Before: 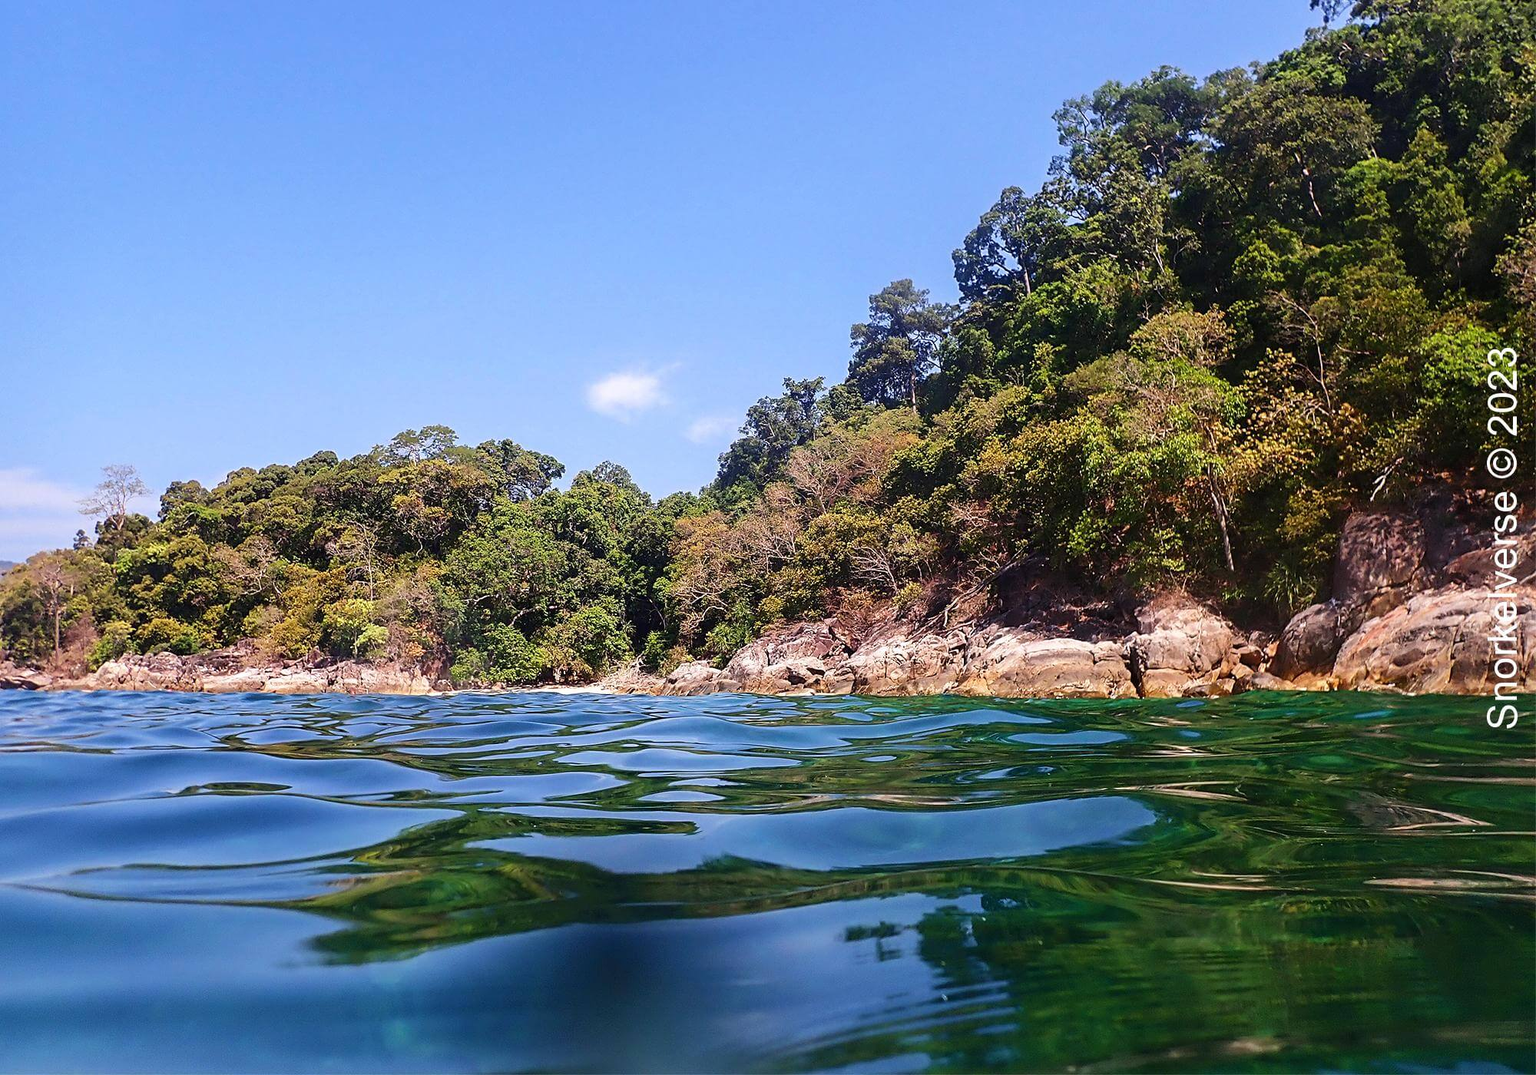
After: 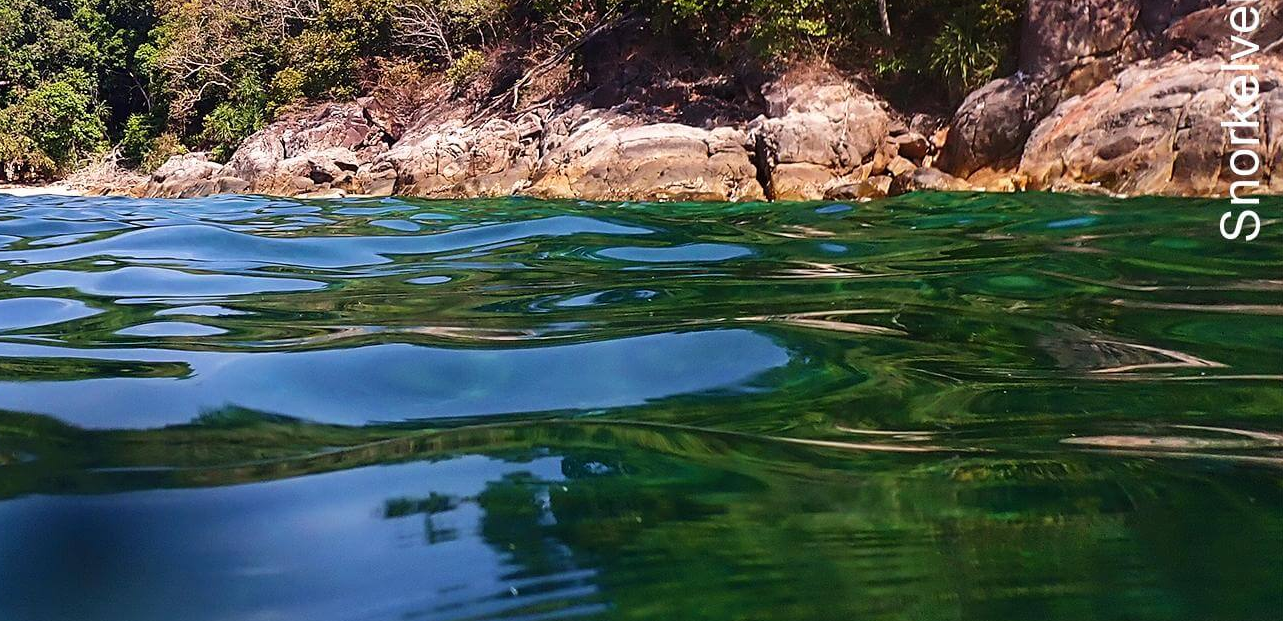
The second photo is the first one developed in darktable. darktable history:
crop and rotate: left 35.807%, top 50.664%, bottom 4.975%
